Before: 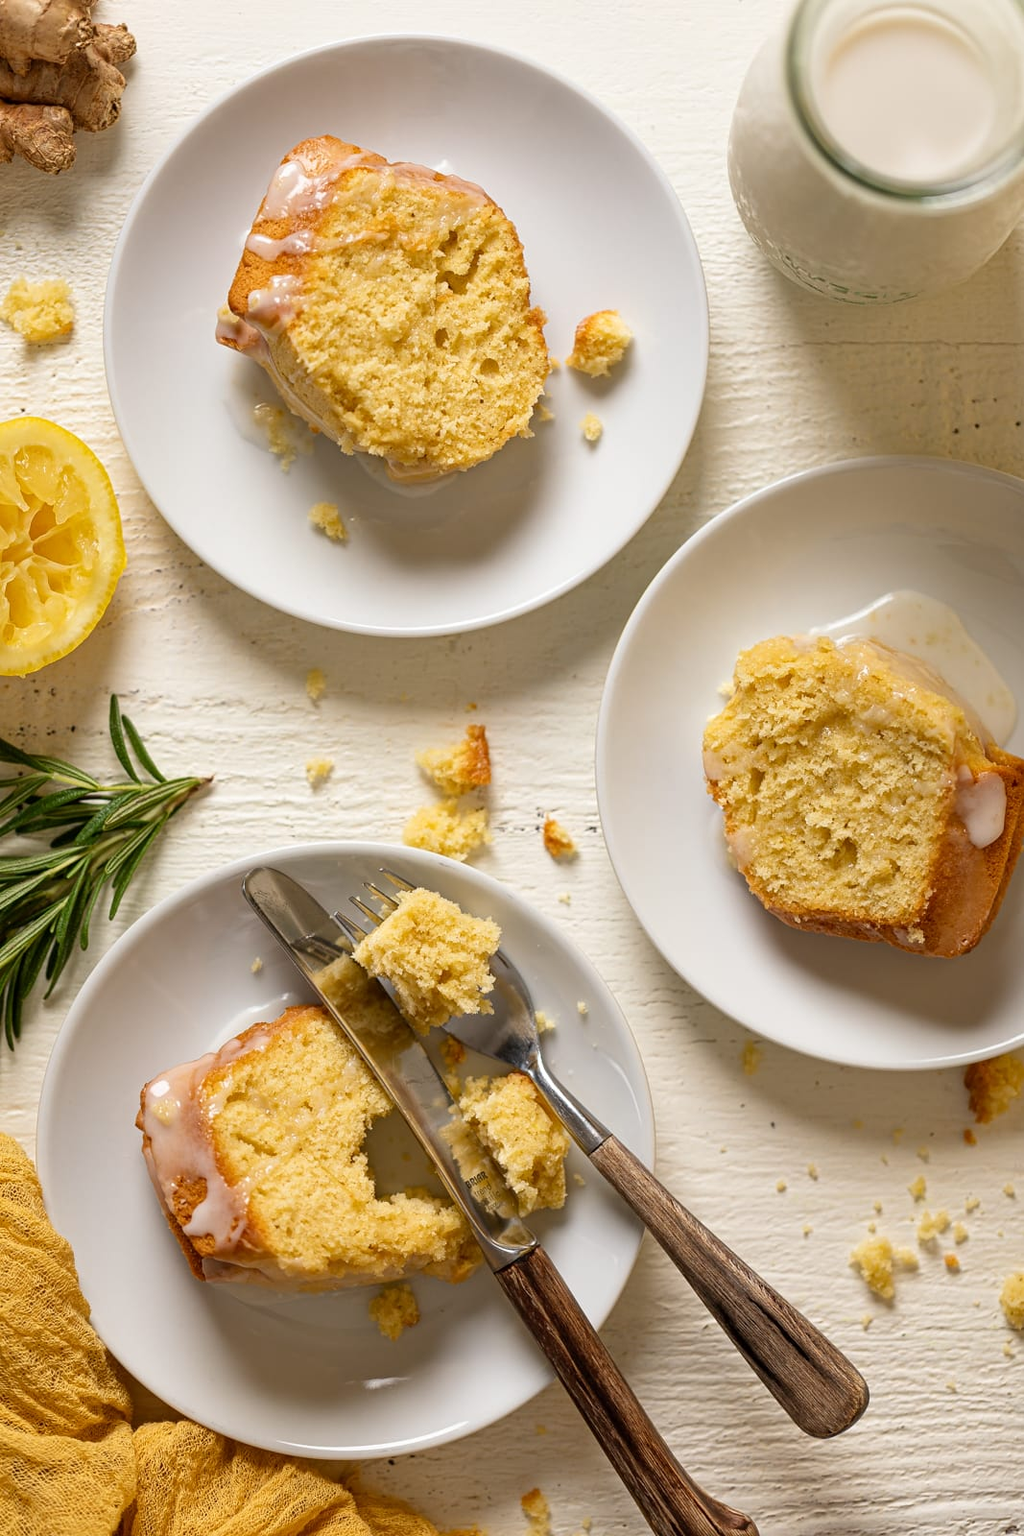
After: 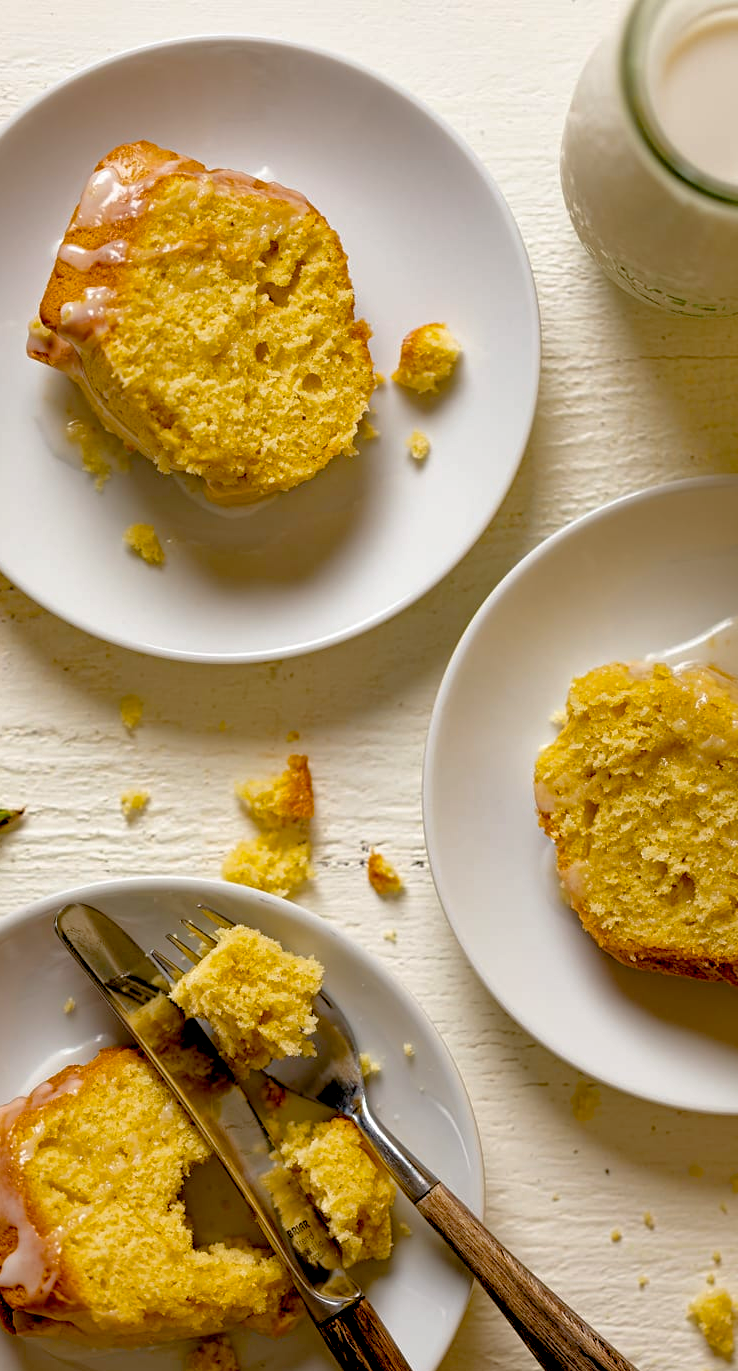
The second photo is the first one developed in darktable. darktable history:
crop: left 18.559%, right 12.194%, bottom 14.301%
exposure: black level correction 0.029, exposure -0.081 EV, compensate highlight preservation false
color balance rgb: global offset › luminance -0.513%, perceptual saturation grading › global saturation 29.766%
tone equalizer: -8 EV -0.001 EV, -7 EV 0.003 EV, -6 EV -0.005 EV, -5 EV -0.014 EV, -4 EV -0.06 EV, -3 EV -0.223 EV, -2 EV -0.239 EV, -1 EV 0.081 EV, +0 EV 0.329 EV, edges refinement/feathering 500, mask exposure compensation -1.57 EV, preserve details no
